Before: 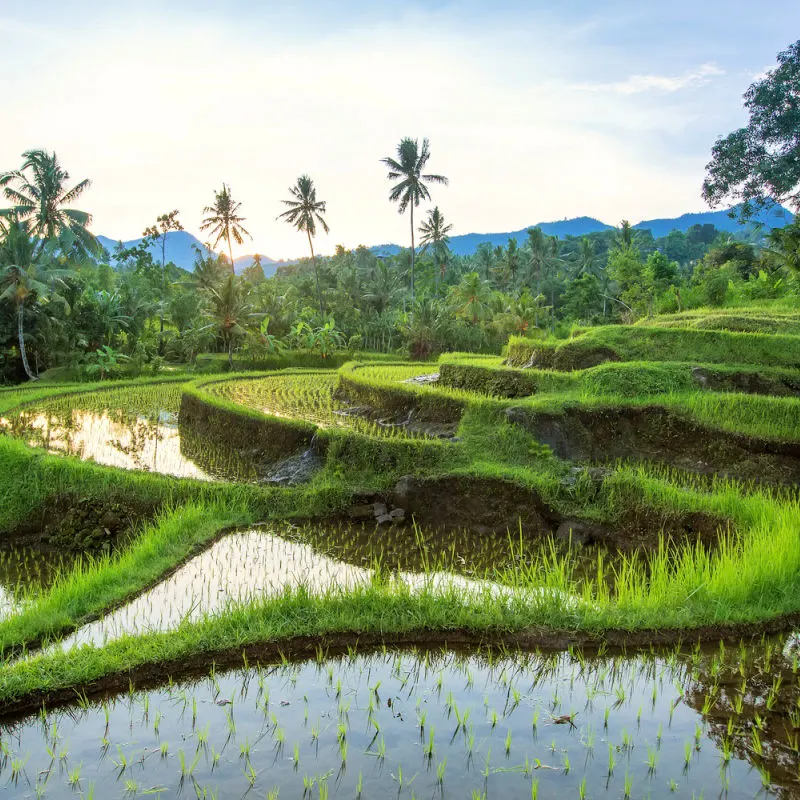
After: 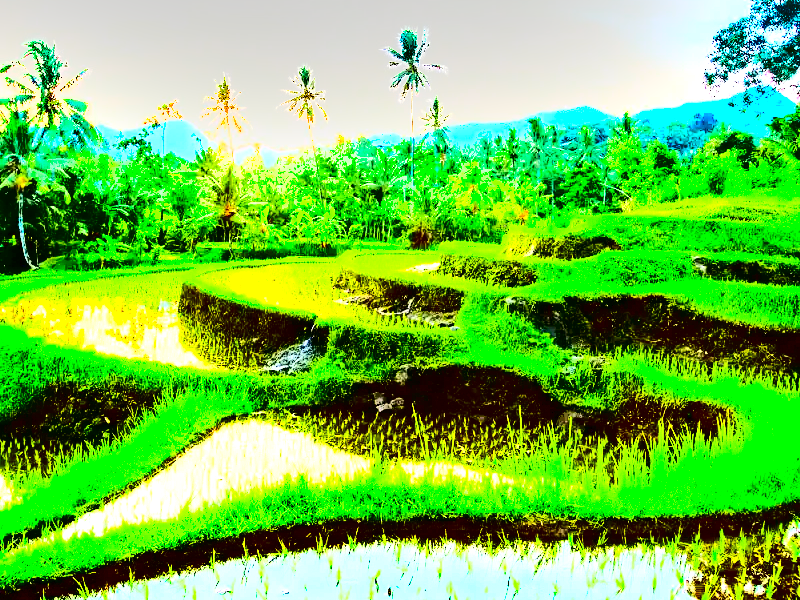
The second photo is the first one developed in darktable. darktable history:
contrast brightness saturation: contrast 0.756, brightness -0.986, saturation 0.98
crop: top 13.951%, bottom 11.048%
shadows and highlights: low approximation 0.01, soften with gaussian
color balance rgb: shadows lift › luminance -8.05%, shadows lift › chroma 2.133%, shadows lift › hue 164.84°, perceptual saturation grading › global saturation 25.594%, global vibrance 20%
exposure: exposure 2.188 EV, compensate highlight preservation false
local contrast: mode bilateral grid, contrast 20, coarseness 49, detail 119%, midtone range 0.2
